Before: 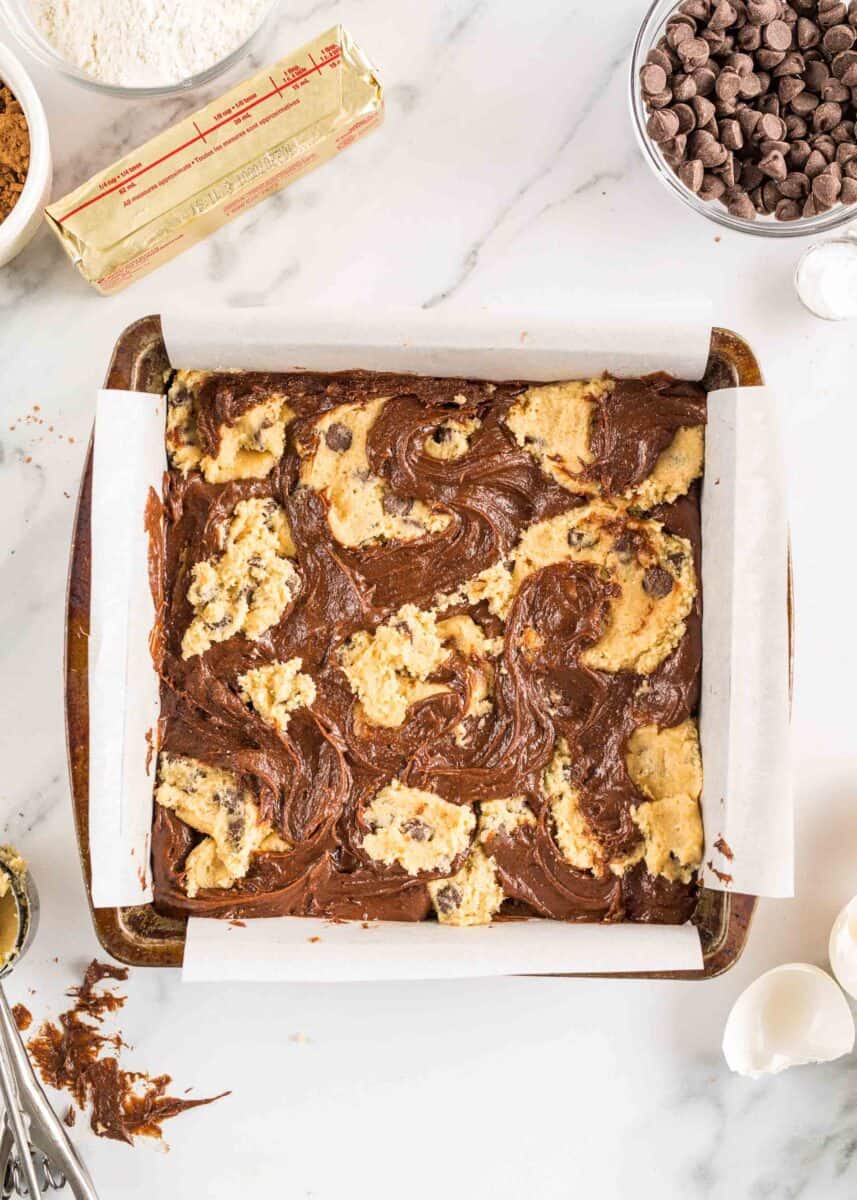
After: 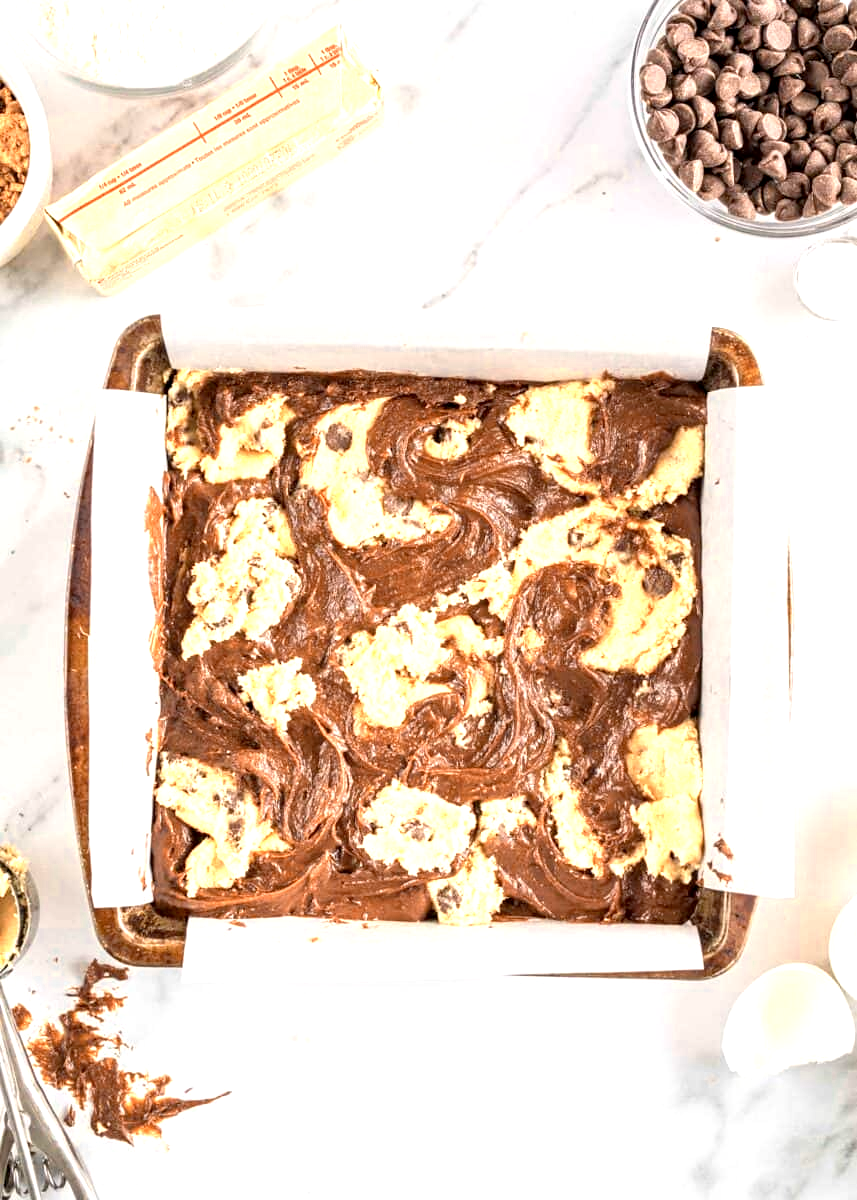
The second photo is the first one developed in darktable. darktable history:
color zones: curves: ch0 [(0.018, 0.548) (0.197, 0.654) (0.425, 0.447) (0.605, 0.658) (0.732, 0.579)]; ch1 [(0.105, 0.531) (0.224, 0.531) (0.386, 0.39) (0.618, 0.456) (0.732, 0.456) (0.956, 0.421)]; ch2 [(0.039, 0.583) (0.215, 0.465) (0.399, 0.544) (0.465, 0.548) (0.614, 0.447) (0.724, 0.43) (0.882, 0.623) (0.956, 0.632)]
exposure: black level correction 0.004, exposure 0.386 EV, compensate exposure bias true, compensate highlight preservation false
